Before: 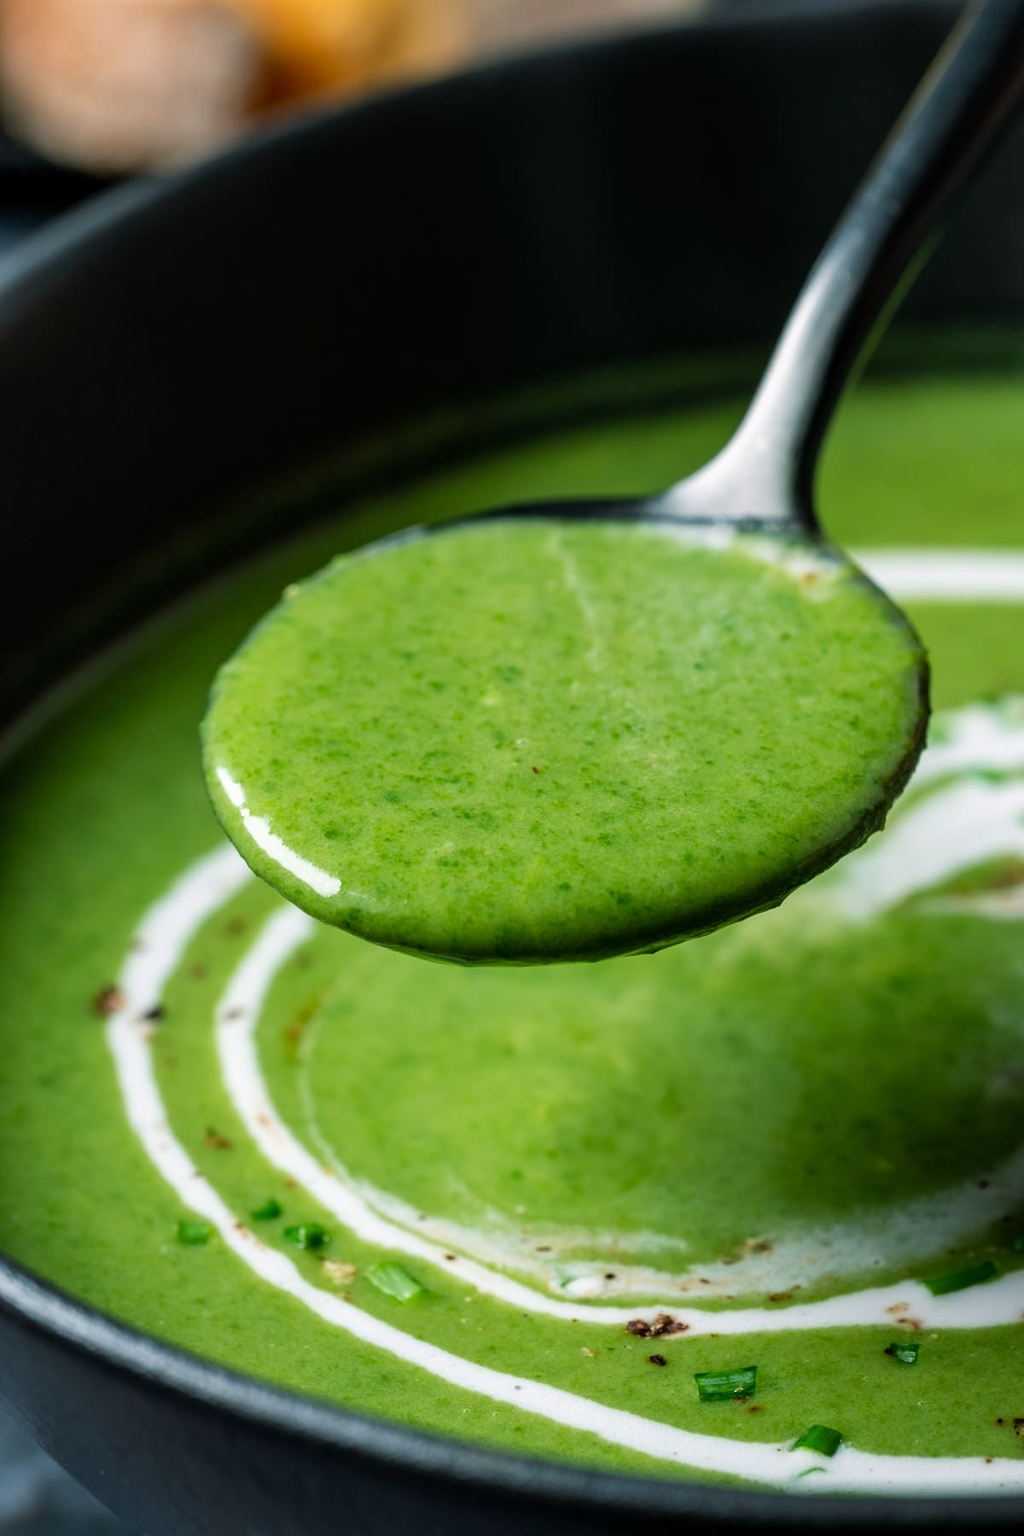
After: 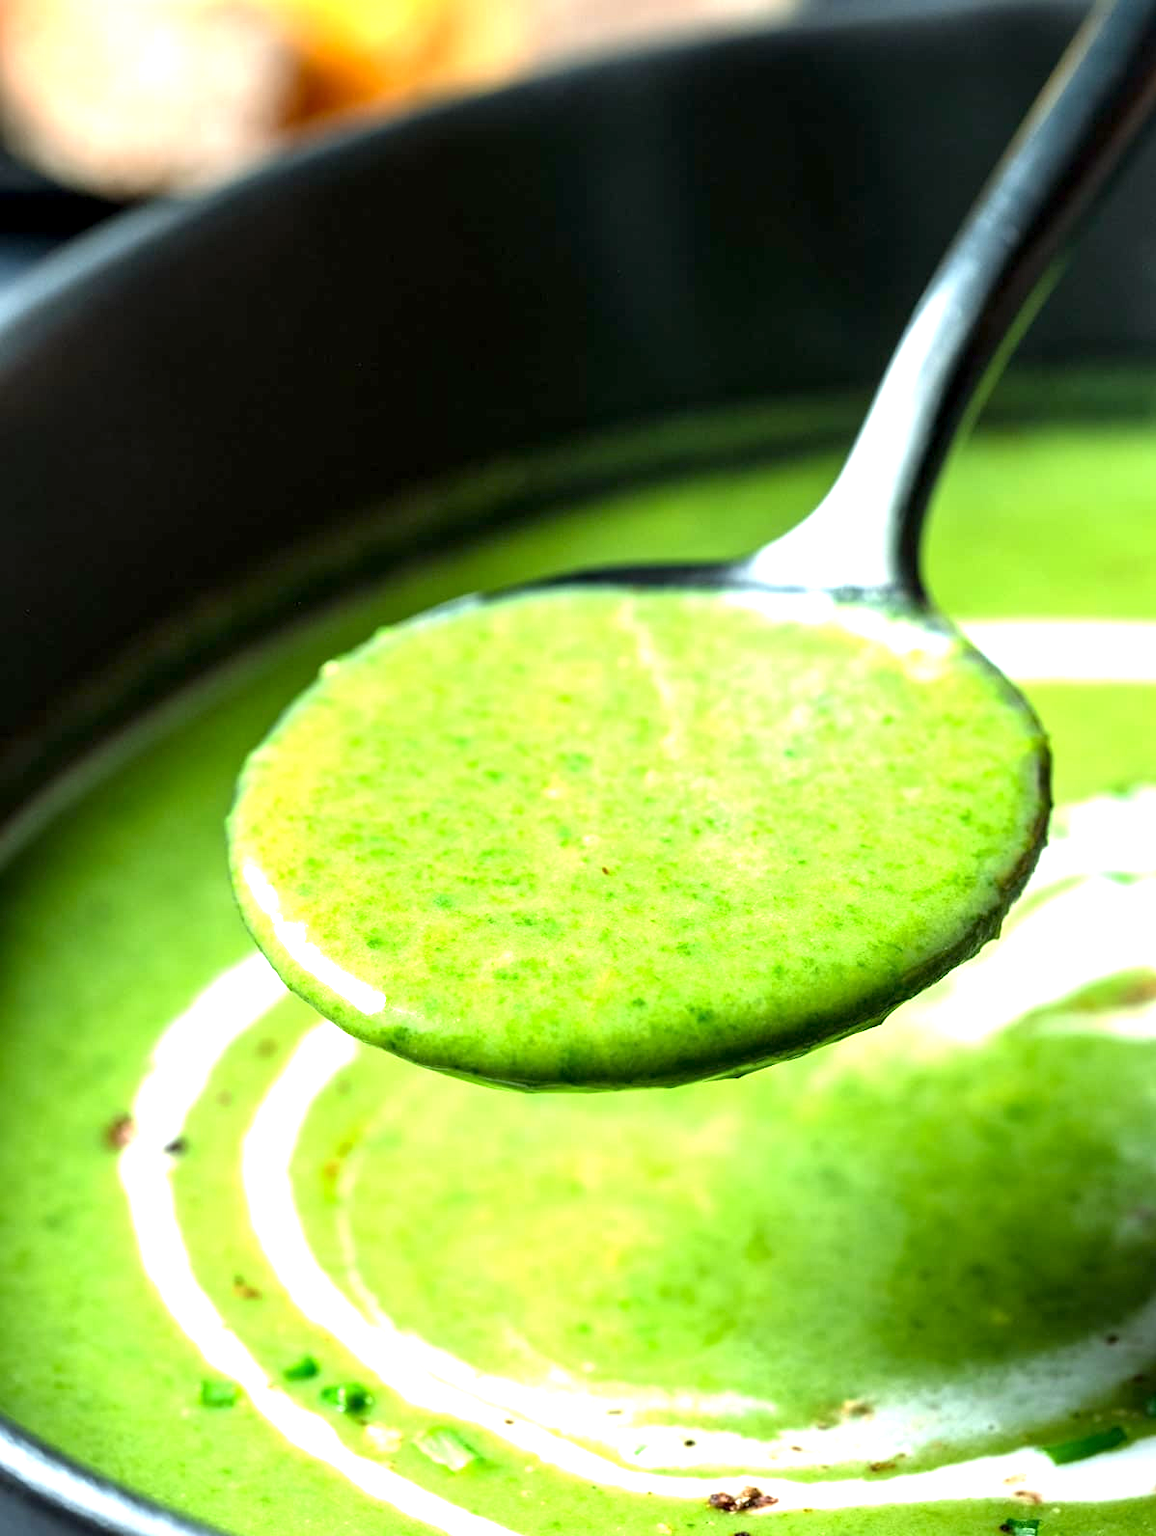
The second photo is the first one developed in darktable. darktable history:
exposure: black level correction 0.001, exposure 1.716 EV, compensate highlight preservation false
crop and rotate: top 0%, bottom 11.549%
